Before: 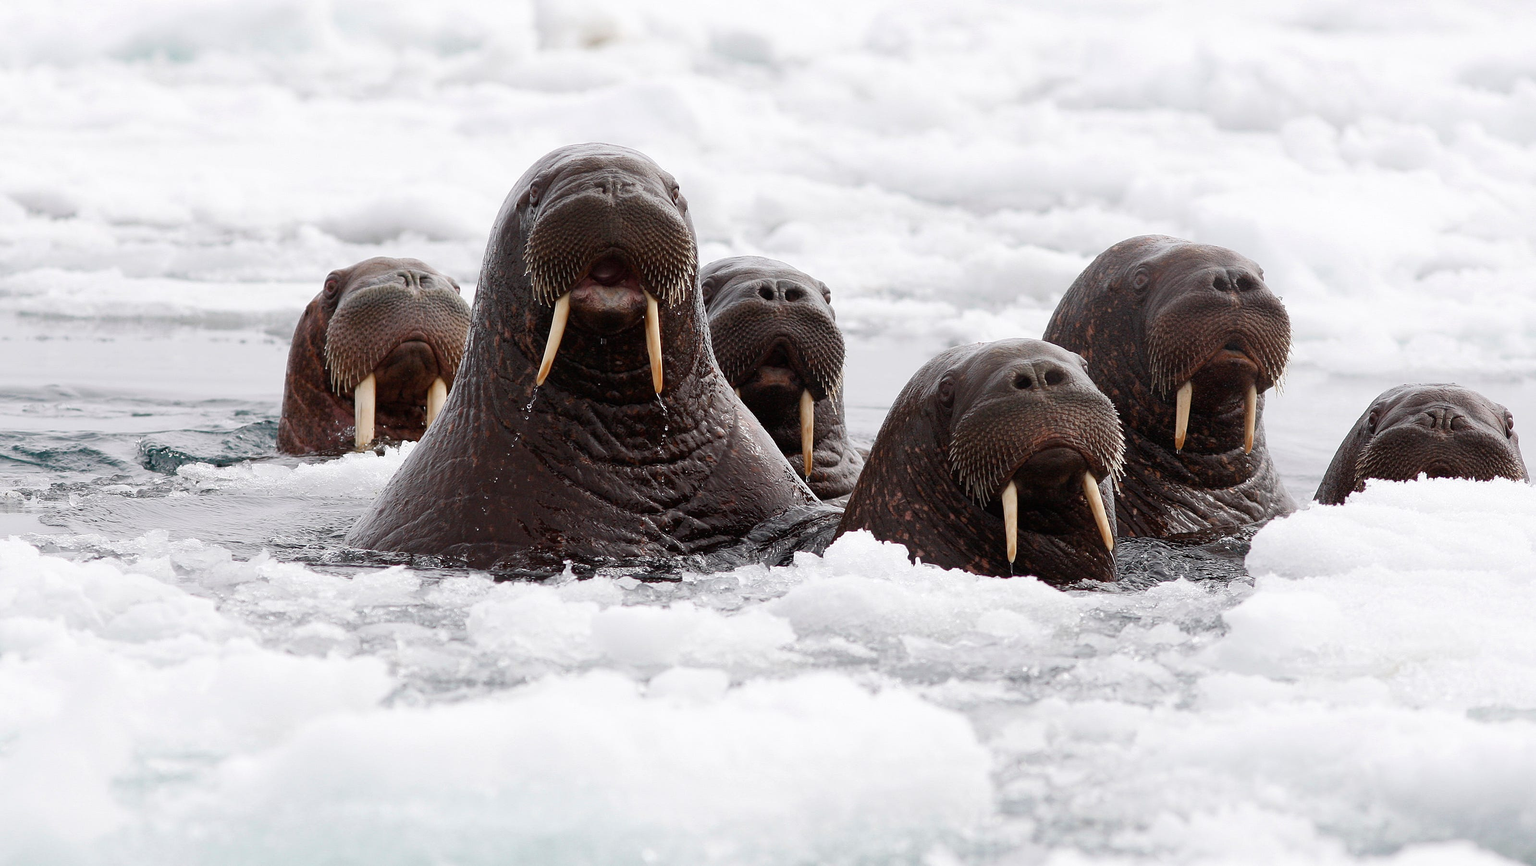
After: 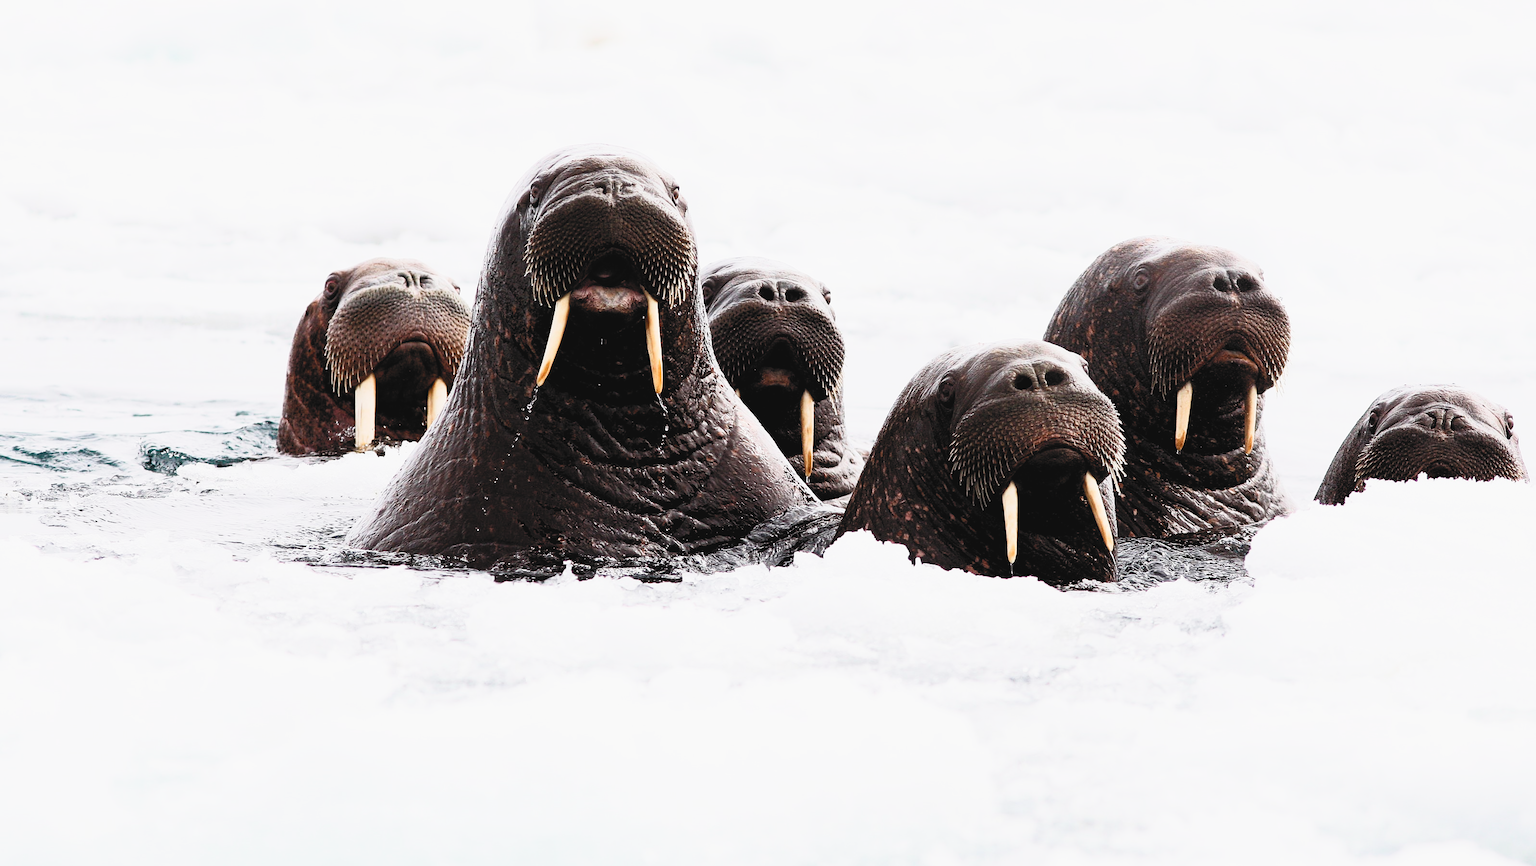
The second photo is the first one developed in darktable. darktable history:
tone curve: curves: ch0 [(0, 0.024) (0.119, 0.146) (0.474, 0.464) (0.718, 0.721) (0.817, 0.839) (1, 0.998)]; ch1 [(0, 0) (0.377, 0.416) (0.439, 0.451) (0.477, 0.477) (0.501, 0.497) (0.538, 0.544) (0.58, 0.602) (0.664, 0.676) (0.783, 0.804) (1, 1)]; ch2 [(0, 0) (0.38, 0.405) (0.463, 0.456) (0.498, 0.497) (0.524, 0.535) (0.578, 0.576) (0.648, 0.665) (1, 1)], color space Lab, linked channels, preserve colors none
contrast brightness saturation: contrast 0.385, brightness 0.511
exposure: black level correction 0.002, compensate highlight preservation false
filmic rgb: black relative exposure -5.05 EV, white relative exposure 3.96 EV, threshold 5.97 EV, hardness 2.89, contrast 1.299, preserve chrominance no, color science v5 (2021), contrast in shadows safe, contrast in highlights safe, enable highlight reconstruction true
